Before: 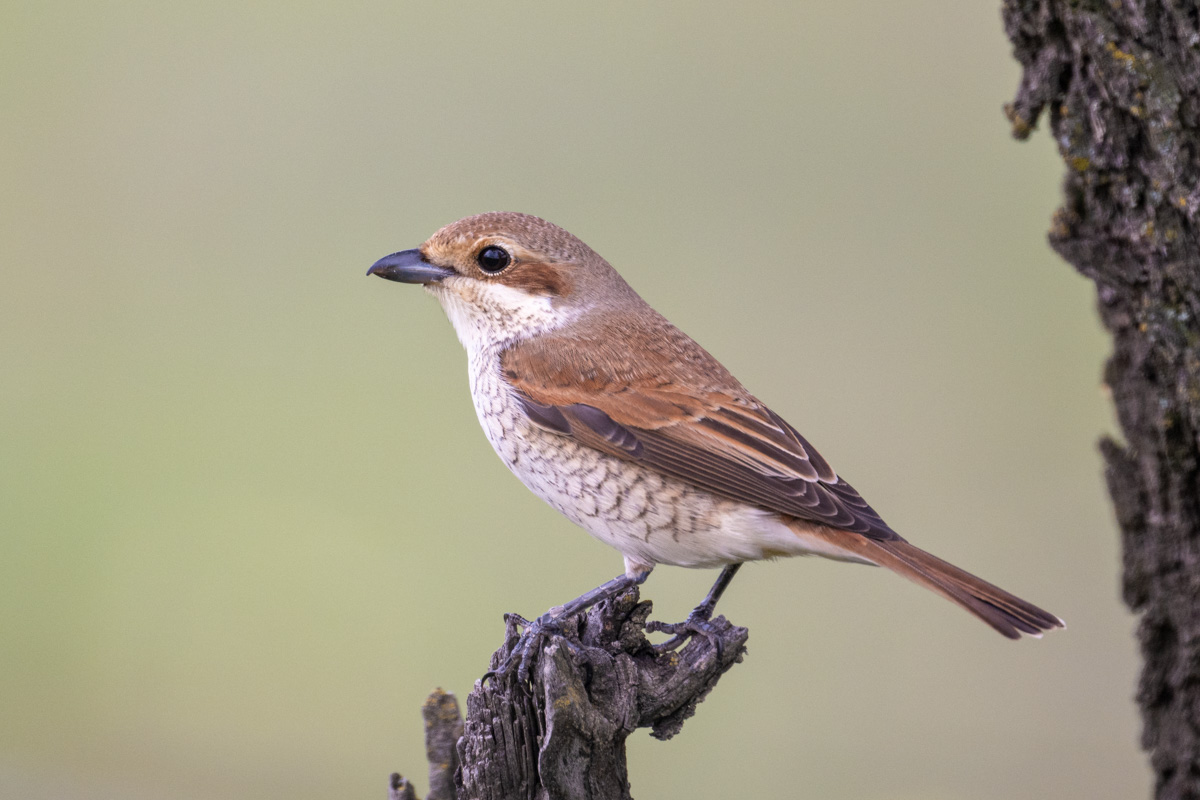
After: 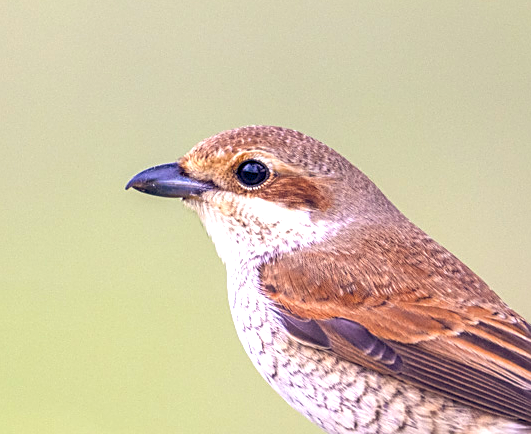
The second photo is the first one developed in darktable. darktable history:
crop: left 20.114%, top 10.815%, right 35.588%, bottom 34.817%
local contrast: detail 130%
color correction: highlights b* 3.05
sharpen: amount 0.498
exposure: exposure 0.569 EV, compensate highlight preservation false
contrast equalizer: y [[0.5, 0.5, 0.472, 0.5, 0.5, 0.5], [0.5 ×6], [0.5 ×6], [0 ×6], [0 ×6]]
color balance rgb: global offset › luminance -0.298%, global offset › chroma 0.302%, global offset › hue 259.5°, linear chroma grading › shadows 9.327%, linear chroma grading › highlights 10.613%, linear chroma grading › global chroma 14.414%, linear chroma grading › mid-tones 14.691%, perceptual saturation grading › global saturation 9.728%
